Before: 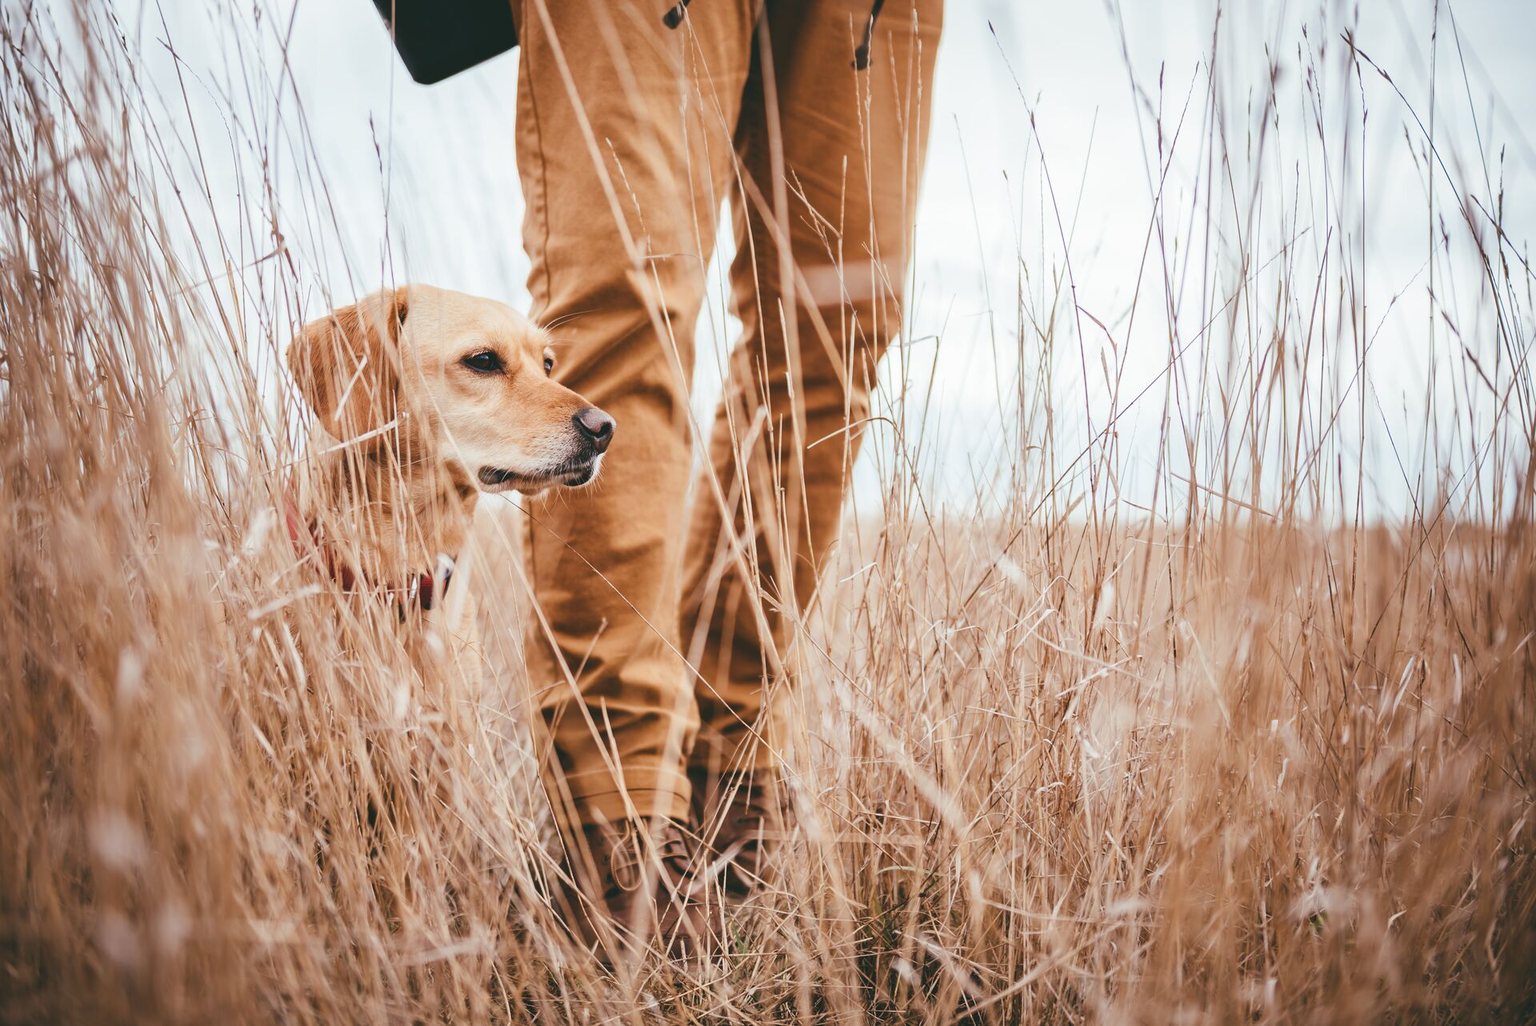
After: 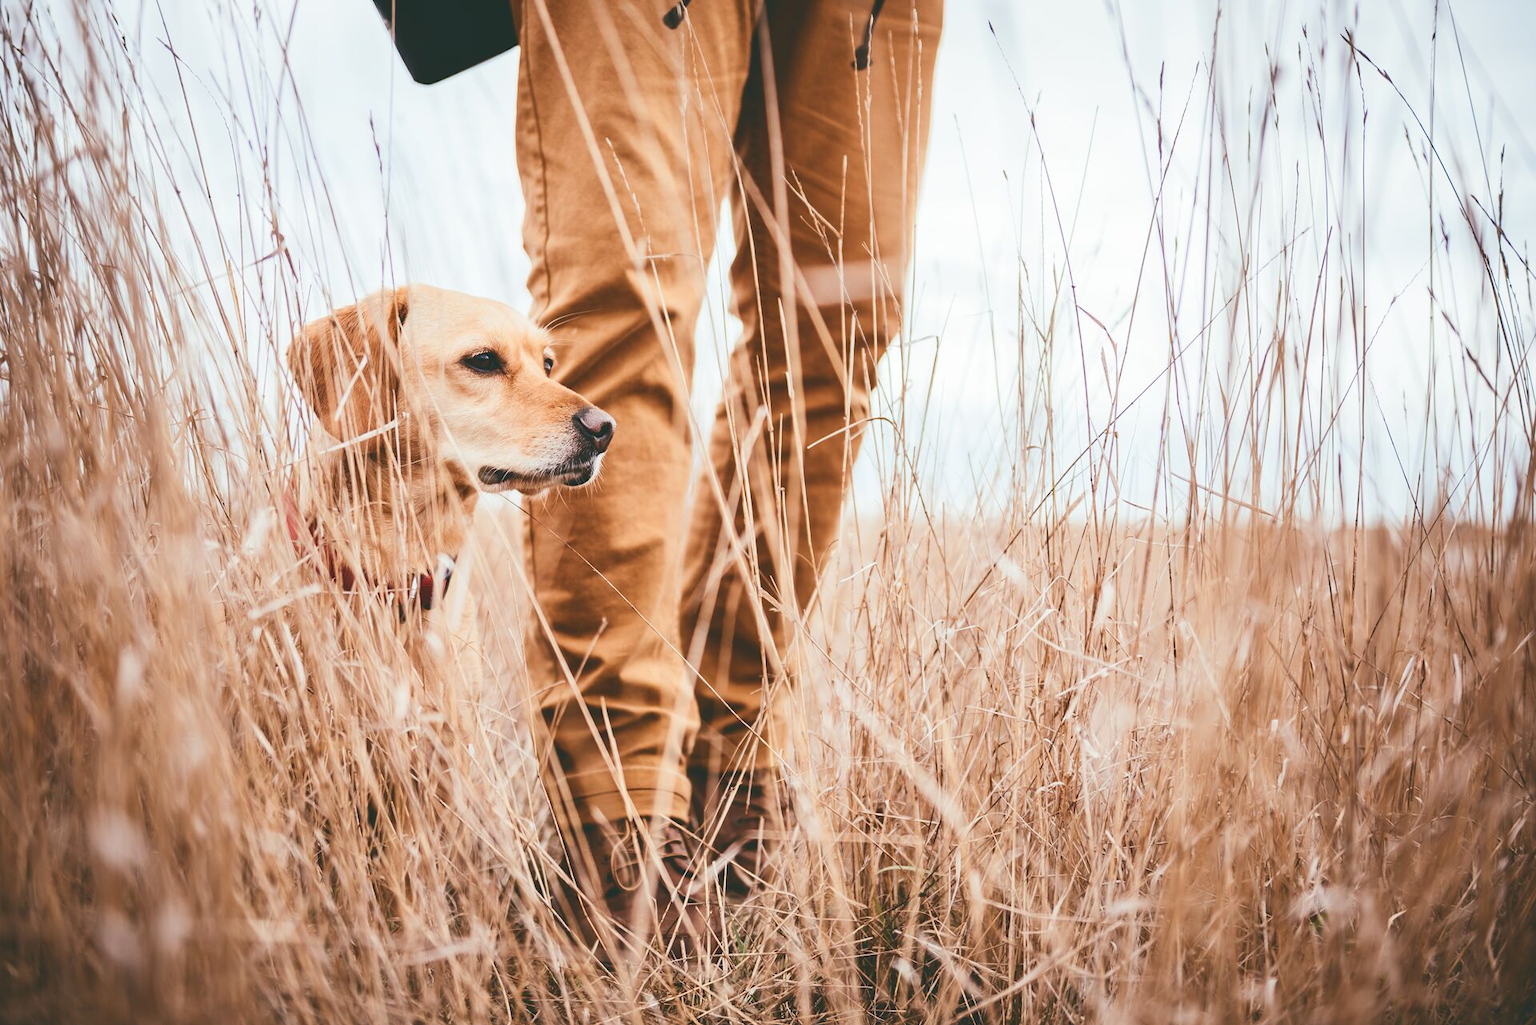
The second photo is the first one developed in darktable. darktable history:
tone equalizer: edges refinement/feathering 500, mask exposure compensation -1.57 EV, preserve details no
tone curve: curves: ch0 [(0, 0.129) (0.187, 0.207) (0.729, 0.789) (1, 1)]
